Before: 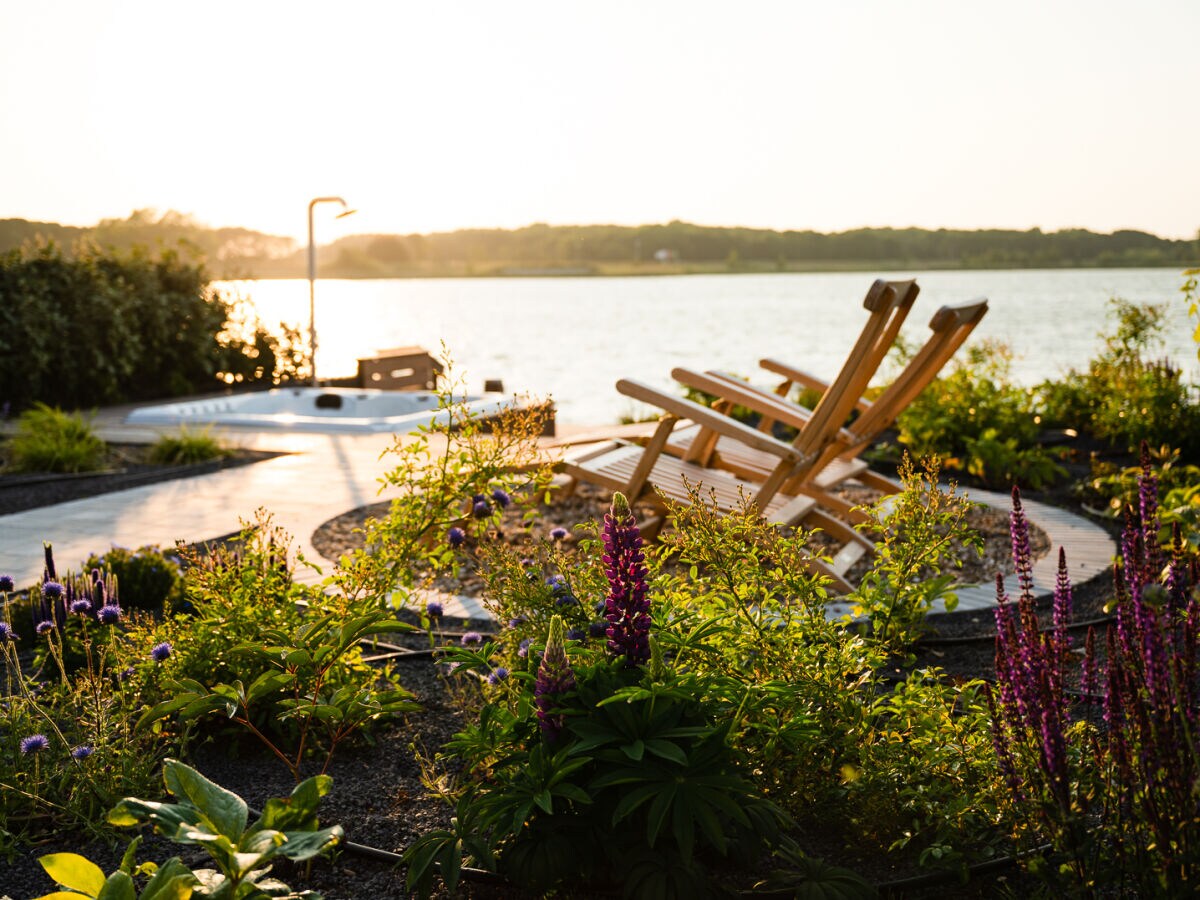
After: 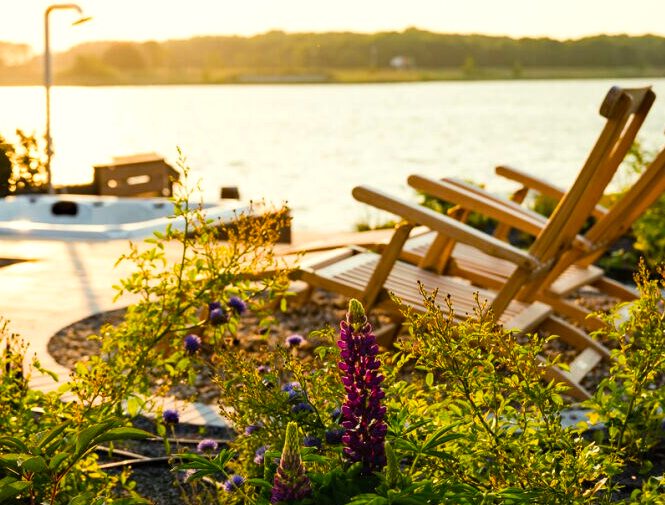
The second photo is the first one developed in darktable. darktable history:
crop and rotate: left 22.018%, top 21.516%, right 22.507%, bottom 22.366%
haze removal: strength 0.25, distance 0.256, adaptive false
color balance rgb: shadows lift › chroma 2.005%, shadows lift › hue 247.17°, highlights gain › luminance 5.892%, highlights gain › chroma 2.518%, highlights gain › hue 92.7°, perceptual saturation grading › global saturation 19.342%, global vibrance 20%
